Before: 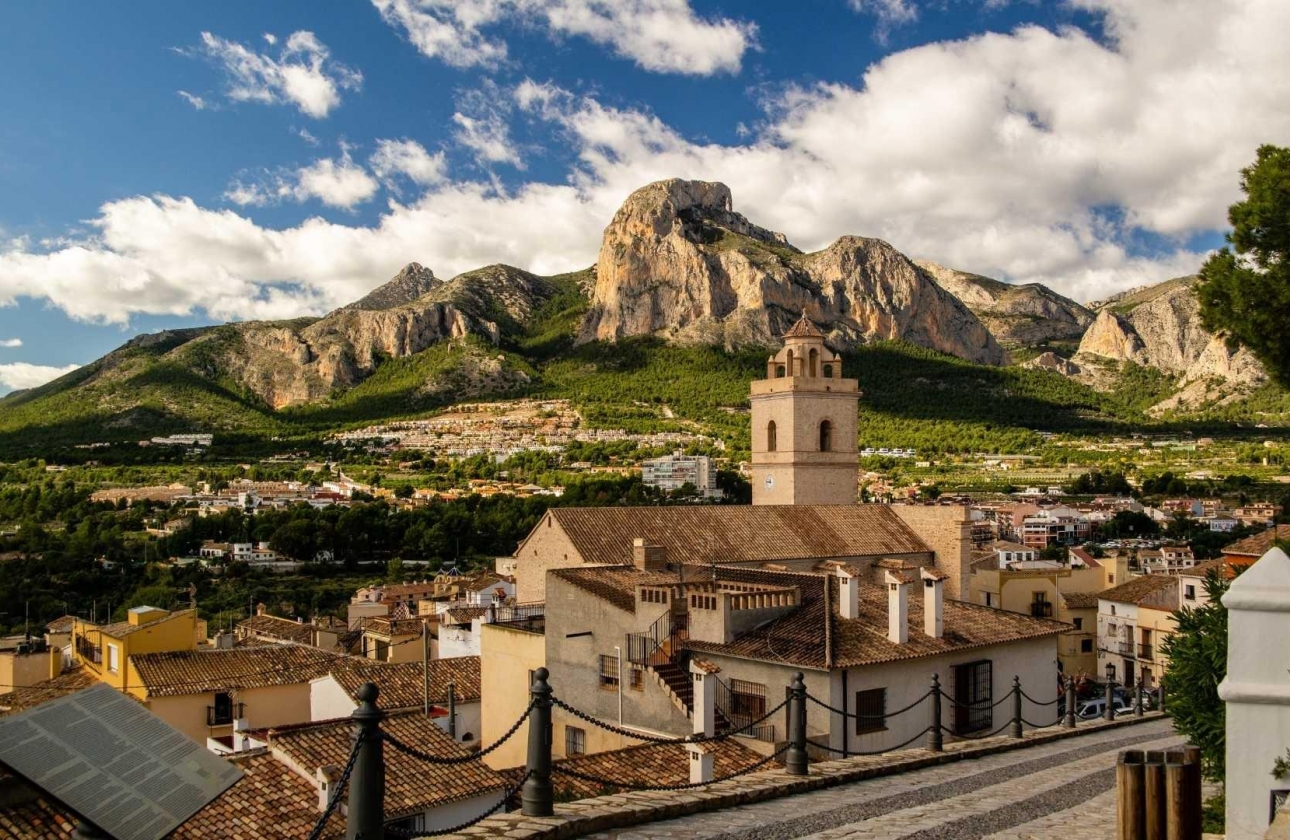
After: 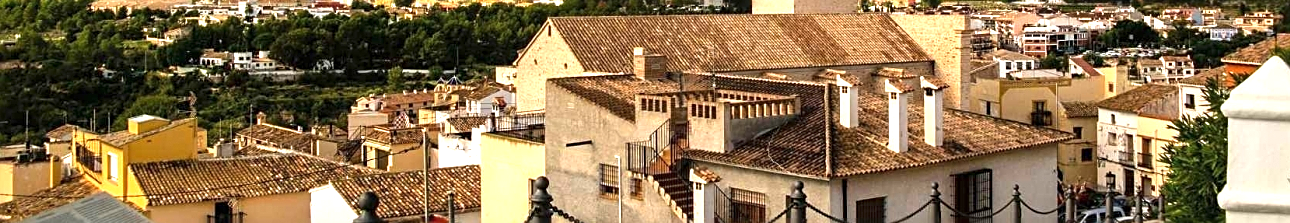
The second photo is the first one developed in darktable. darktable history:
sharpen: on, module defaults
crop and rotate: top 58.546%, bottom 14.821%
exposure: black level correction 0, exposure 1.2 EV, compensate highlight preservation false
